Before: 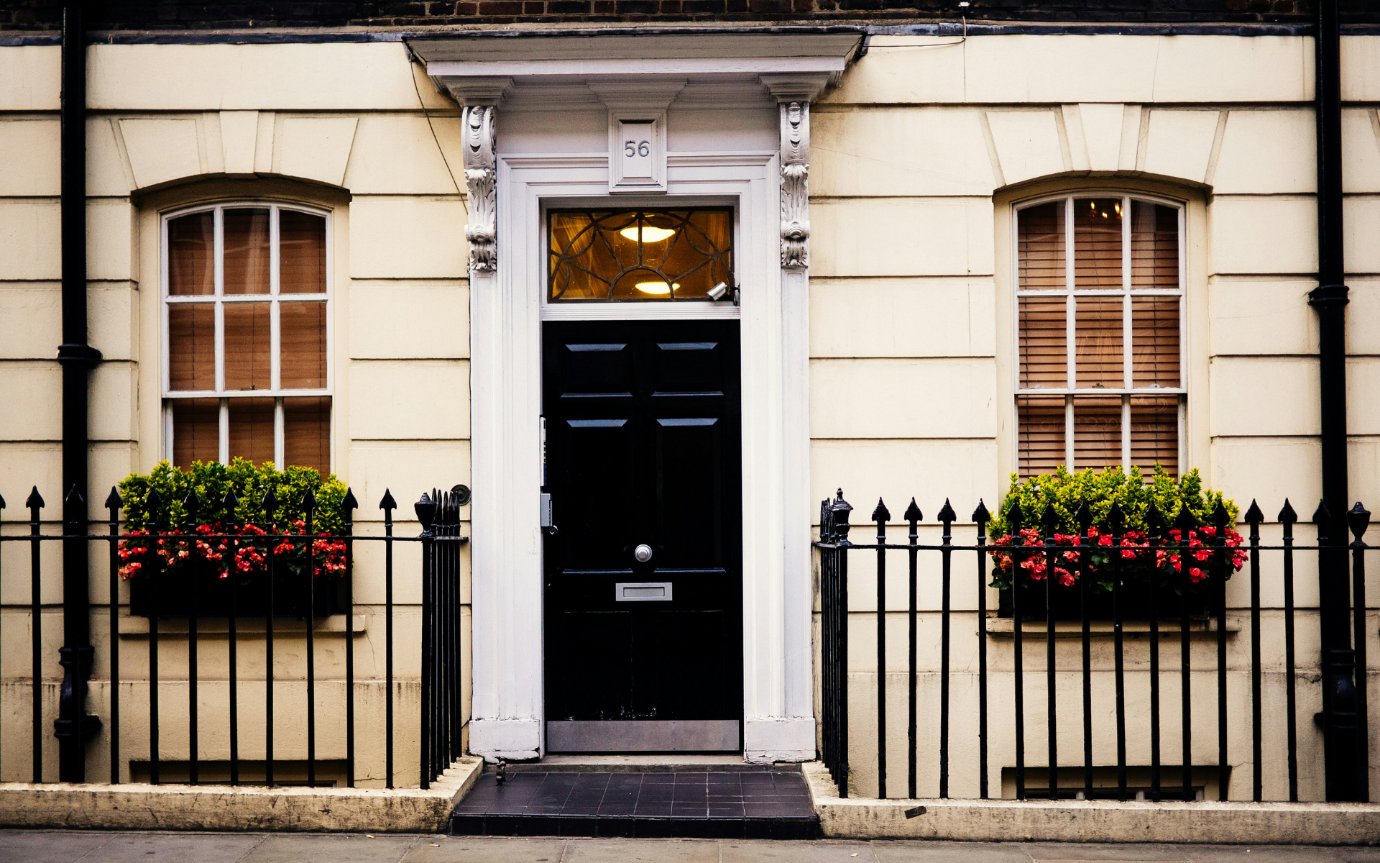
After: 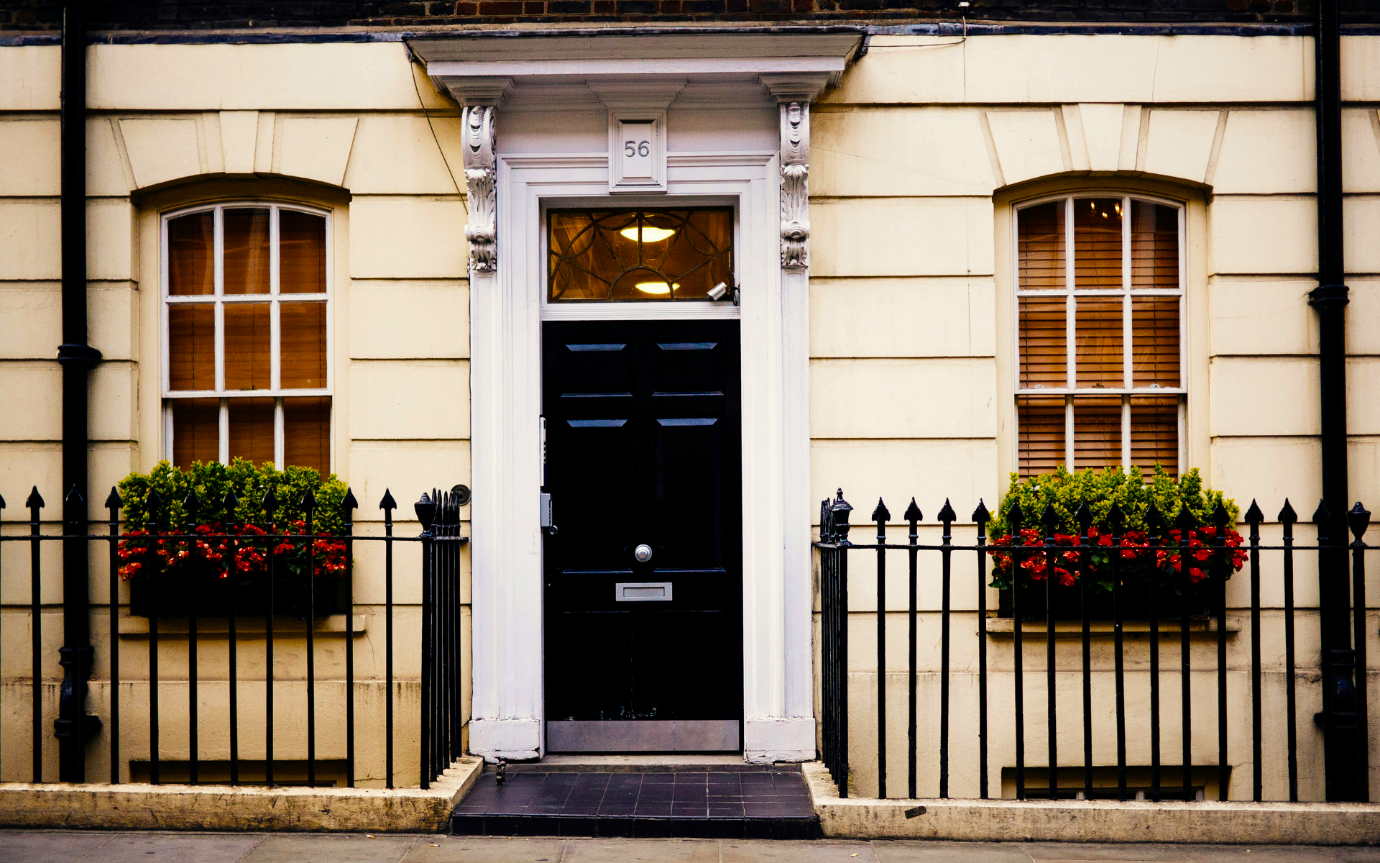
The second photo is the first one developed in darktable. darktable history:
color balance rgb: perceptual saturation grading › global saturation 30.188%, saturation formula JzAzBz (2021)
